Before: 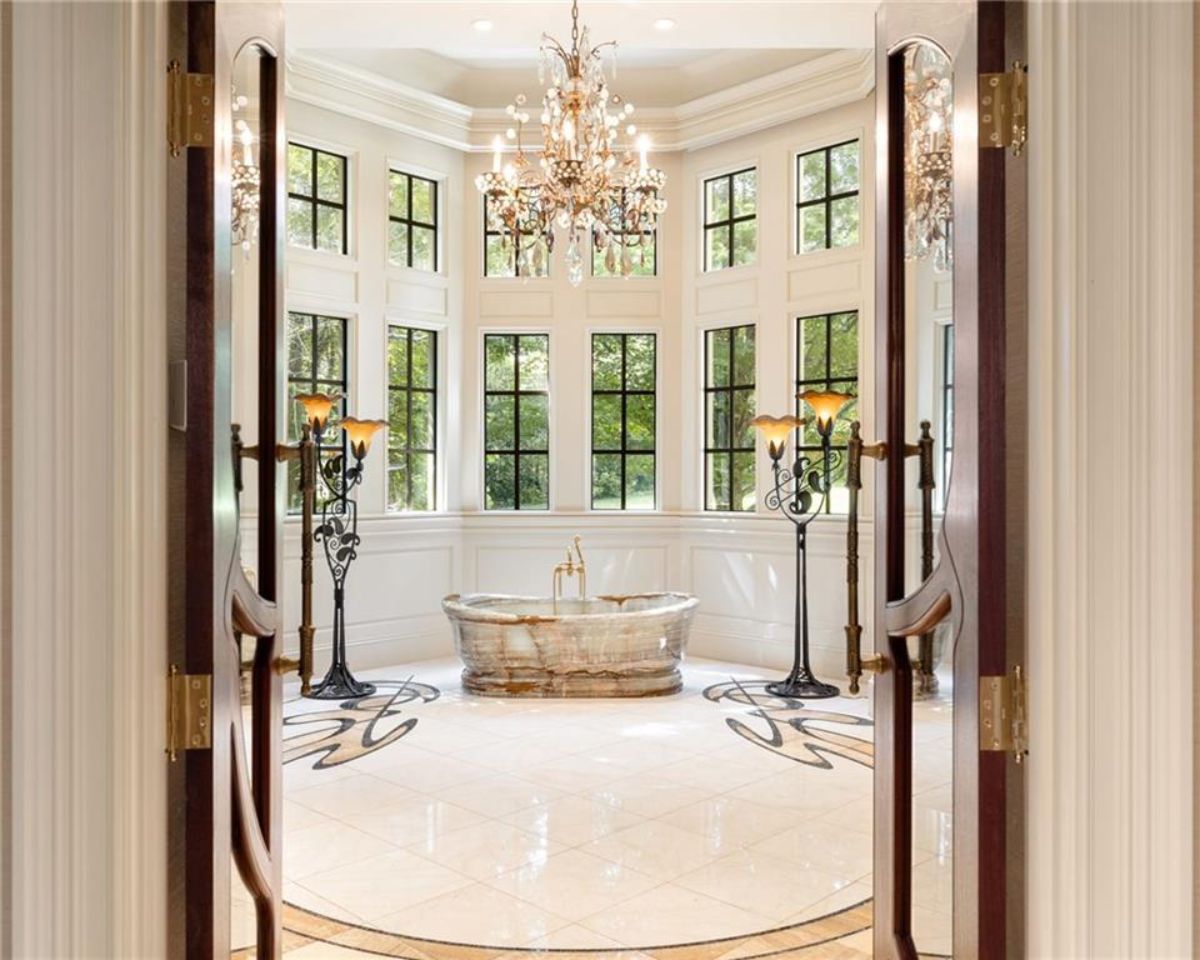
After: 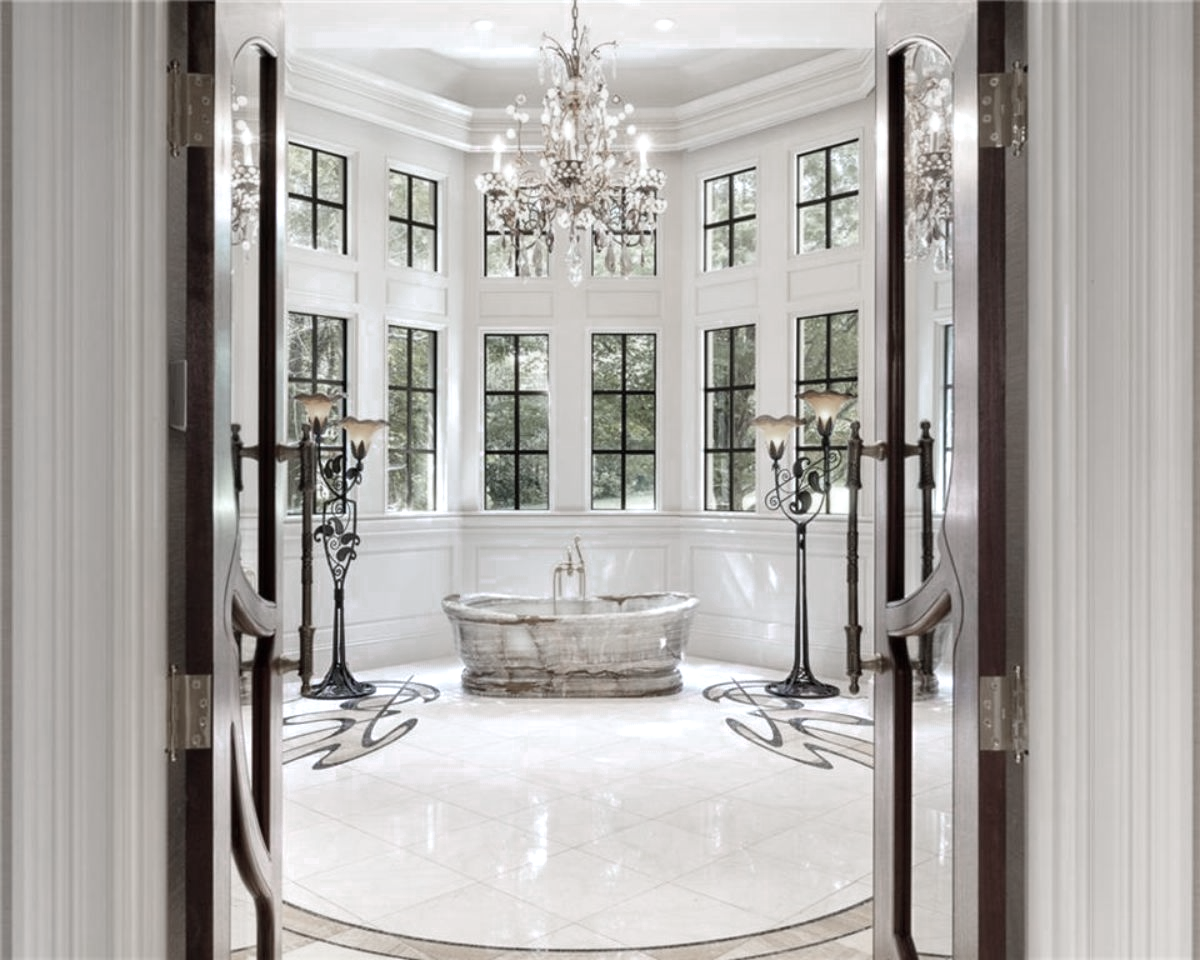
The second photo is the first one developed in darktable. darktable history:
color zones: curves: ch0 [(0, 0.613) (0.01, 0.613) (0.245, 0.448) (0.498, 0.529) (0.642, 0.665) (0.879, 0.777) (0.99, 0.613)]; ch1 [(0, 0.272) (0.219, 0.127) (0.724, 0.346)]
white balance: red 0.974, blue 1.044
